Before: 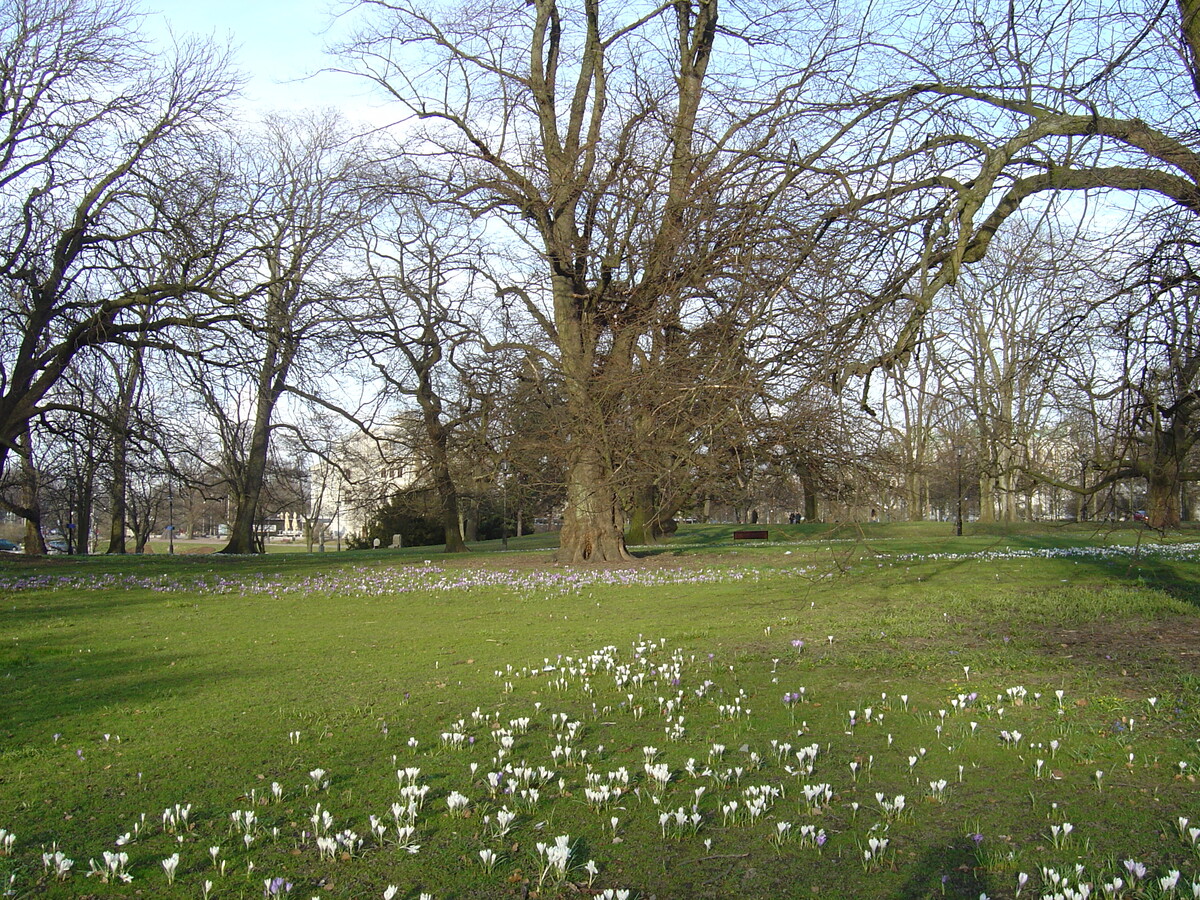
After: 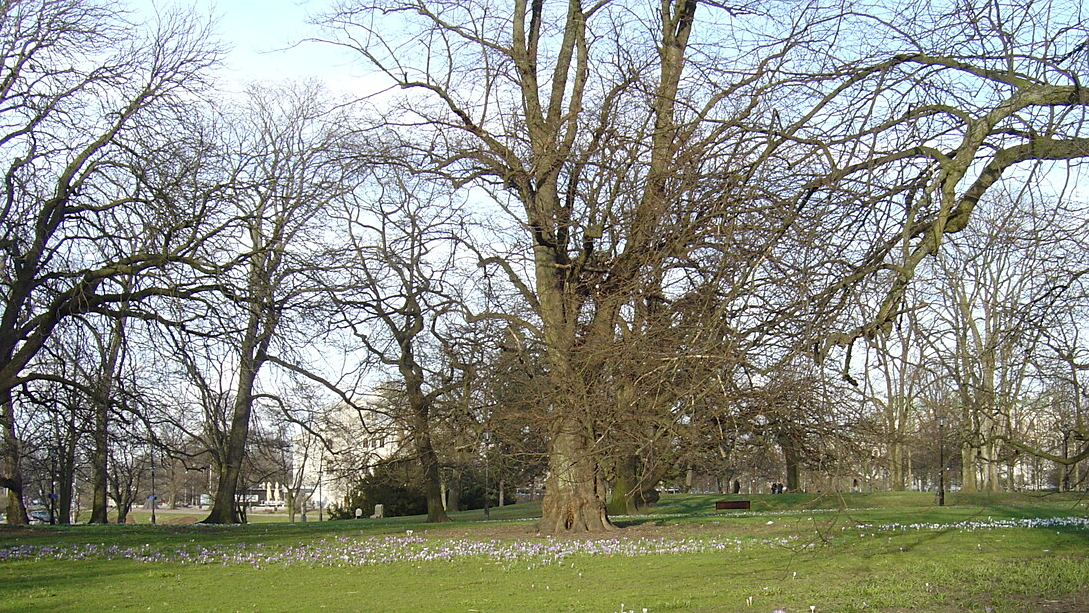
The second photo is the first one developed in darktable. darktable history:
crop: left 1.536%, top 3.379%, right 7.704%, bottom 28.406%
base curve: curves: ch0 [(0, 0) (0.472, 0.508) (1, 1)], preserve colors none
sharpen: amount 0.212
